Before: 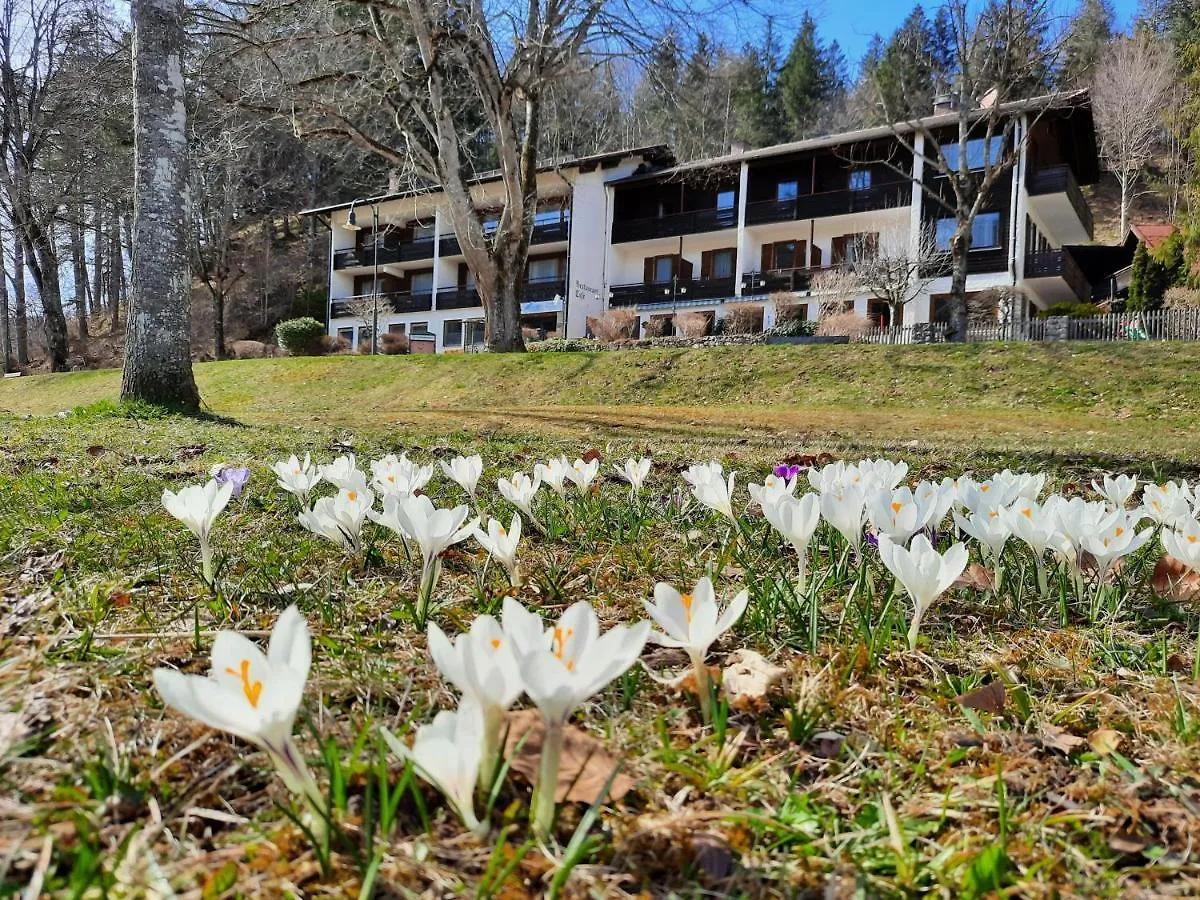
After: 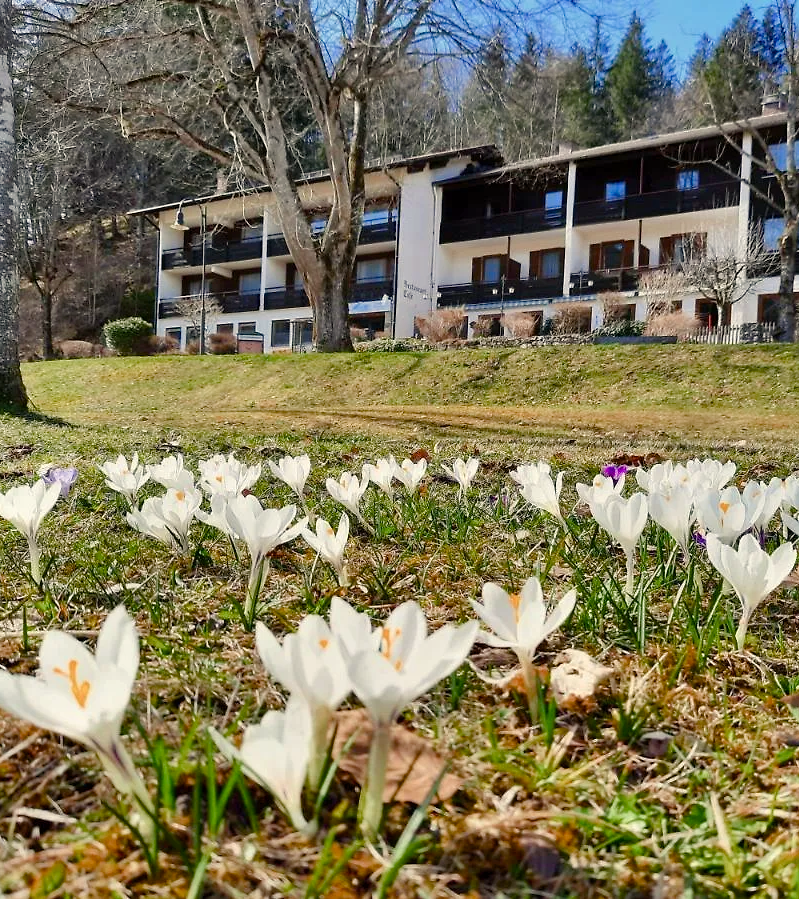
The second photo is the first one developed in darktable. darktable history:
color balance rgb: highlights gain › chroma 3.095%, highlights gain › hue 76.78°, perceptual saturation grading › global saturation 20%, perceptual saturation grading › highlights -50.051%, perceptual saturation grading › shadows 30.857%, perceptual brilliance grading › global brilliance 3.236%
crop and rotate: left 14.352%, right 18.991%
